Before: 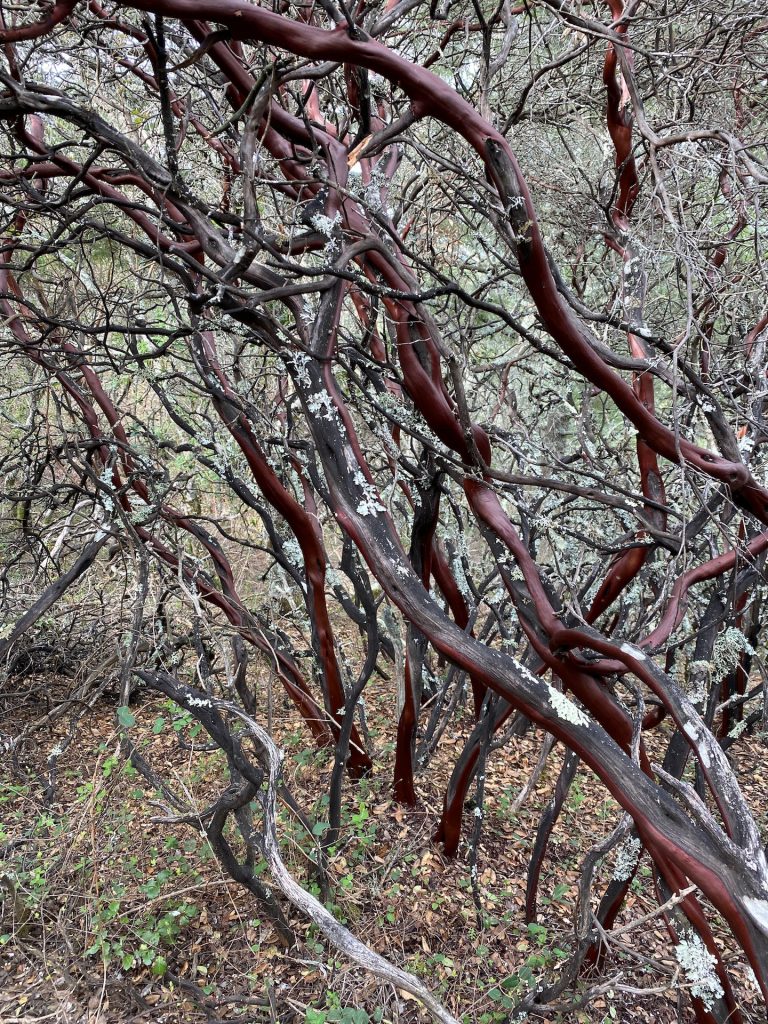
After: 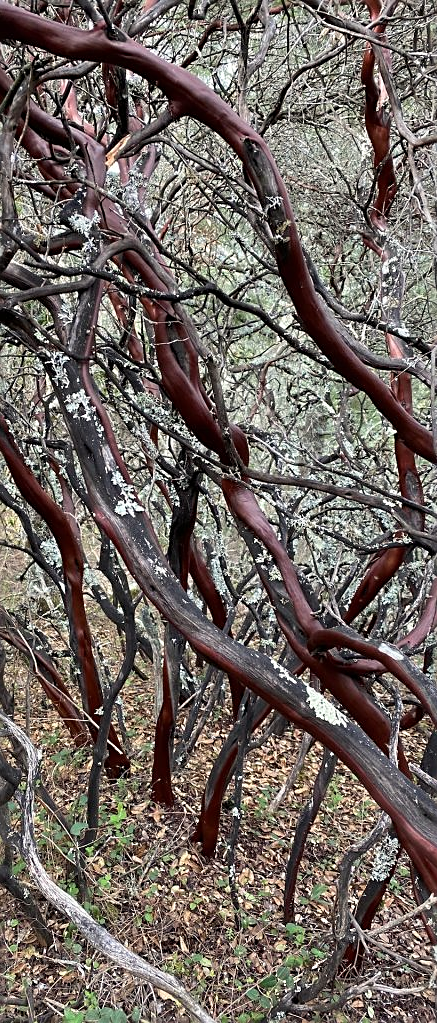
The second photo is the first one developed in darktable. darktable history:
sharpen: on, module defaults
crop: left 31.583%, top 0.001%, right 11.444%
color correction: highlights b* 3.02
